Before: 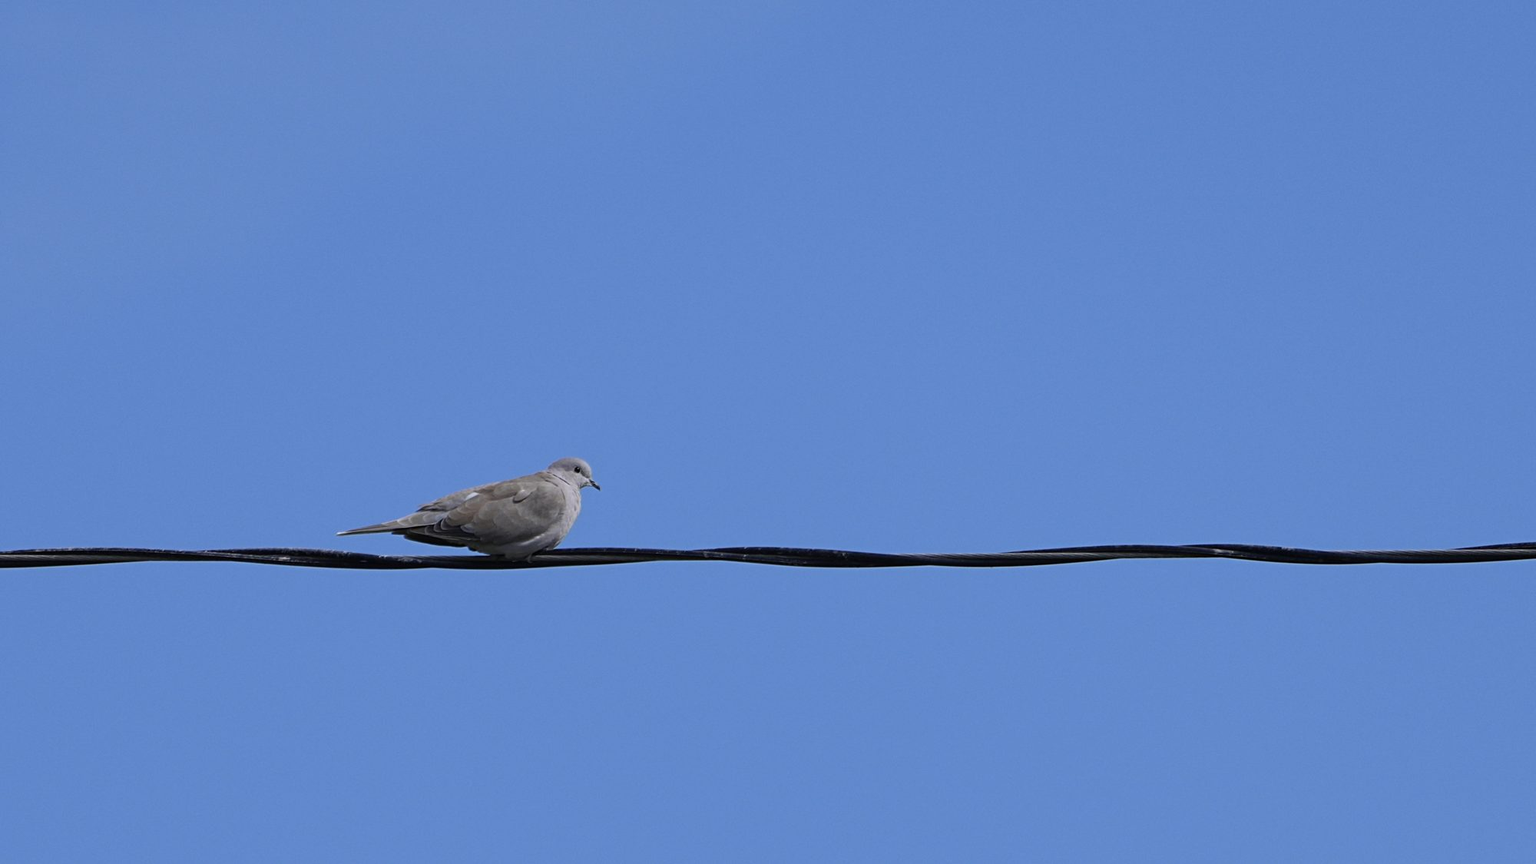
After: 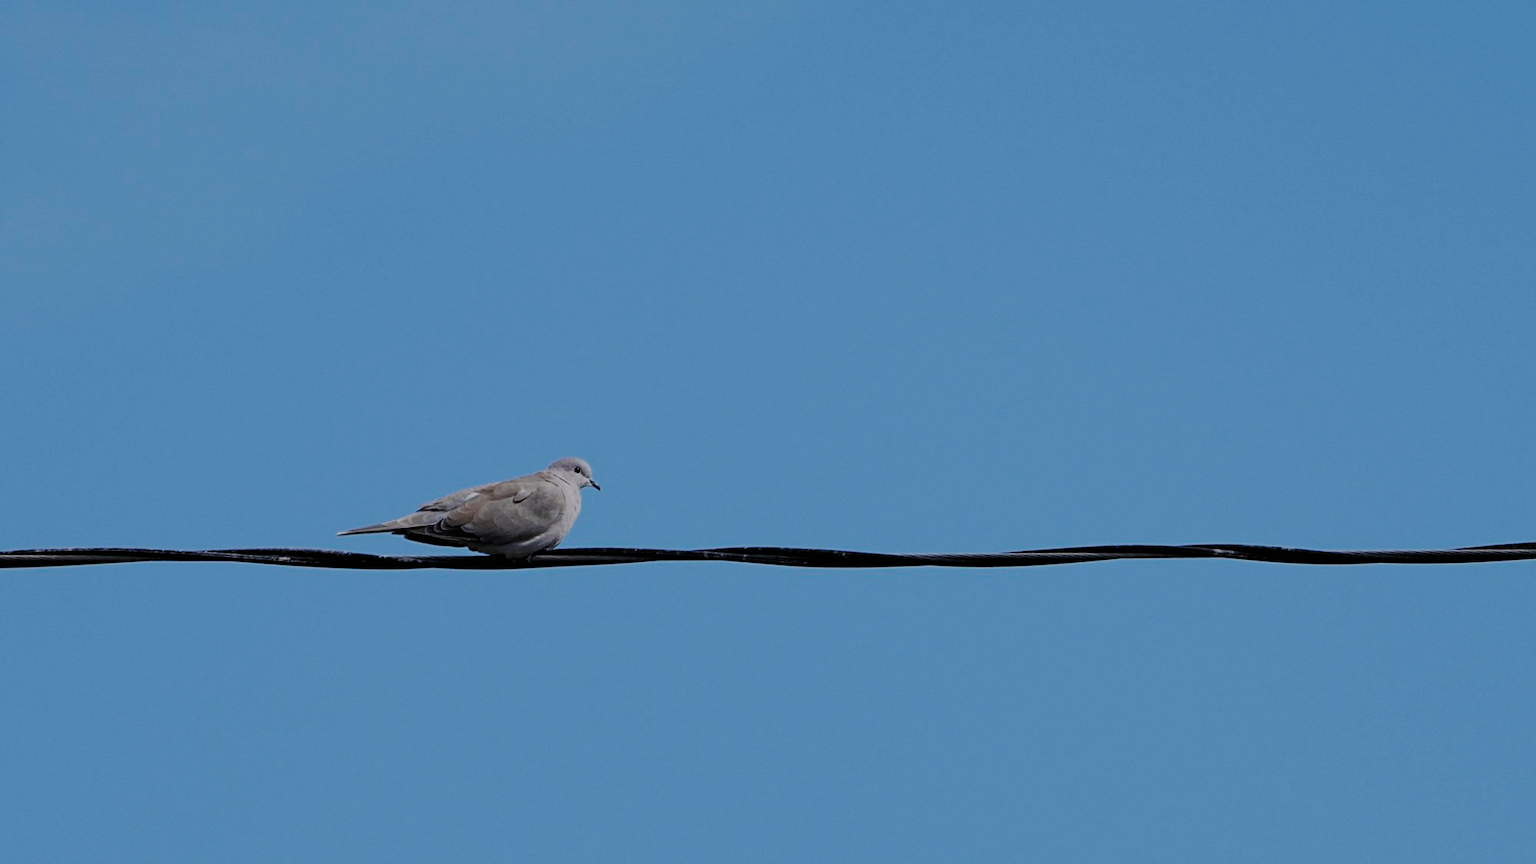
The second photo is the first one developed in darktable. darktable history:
filmic rgb: black relative exposure -6.2 EV, white relative exposure 6.95 EV, hardness 2.23, preserve chrominance no, color science v5 (2021), contrast in shadows safe, contrast in highlights safe
